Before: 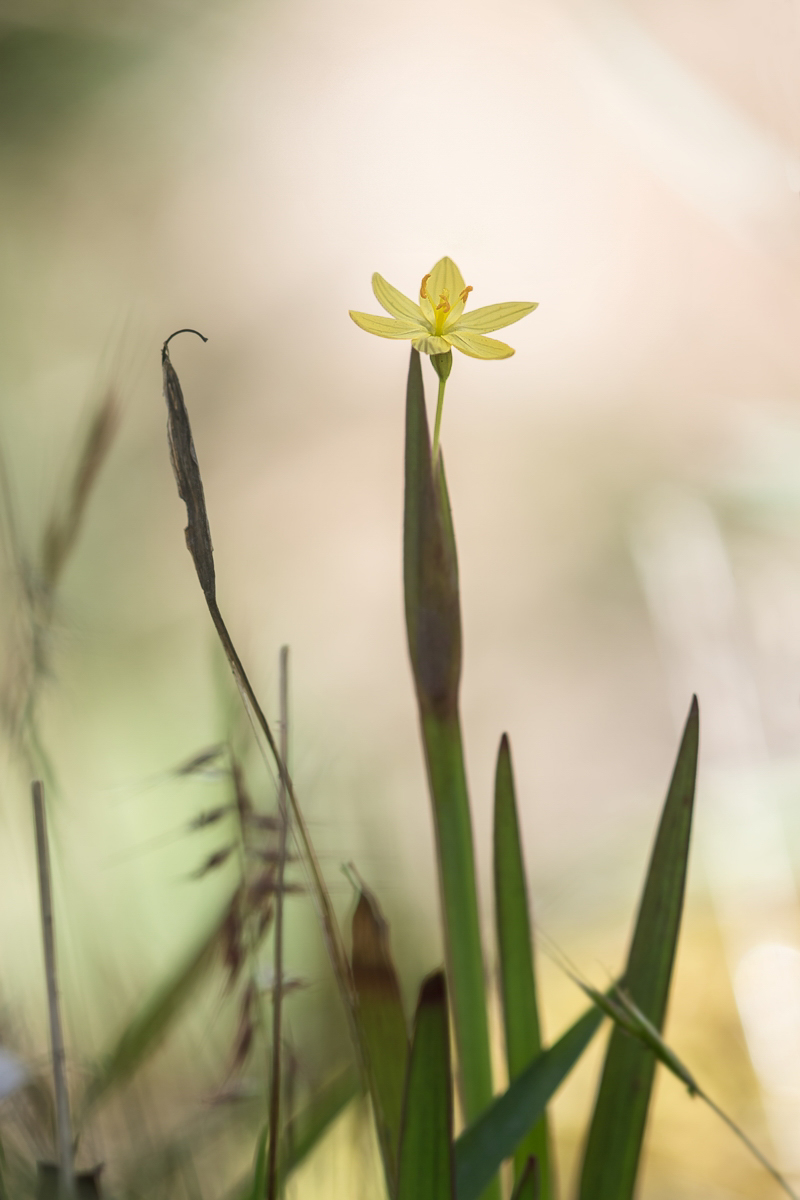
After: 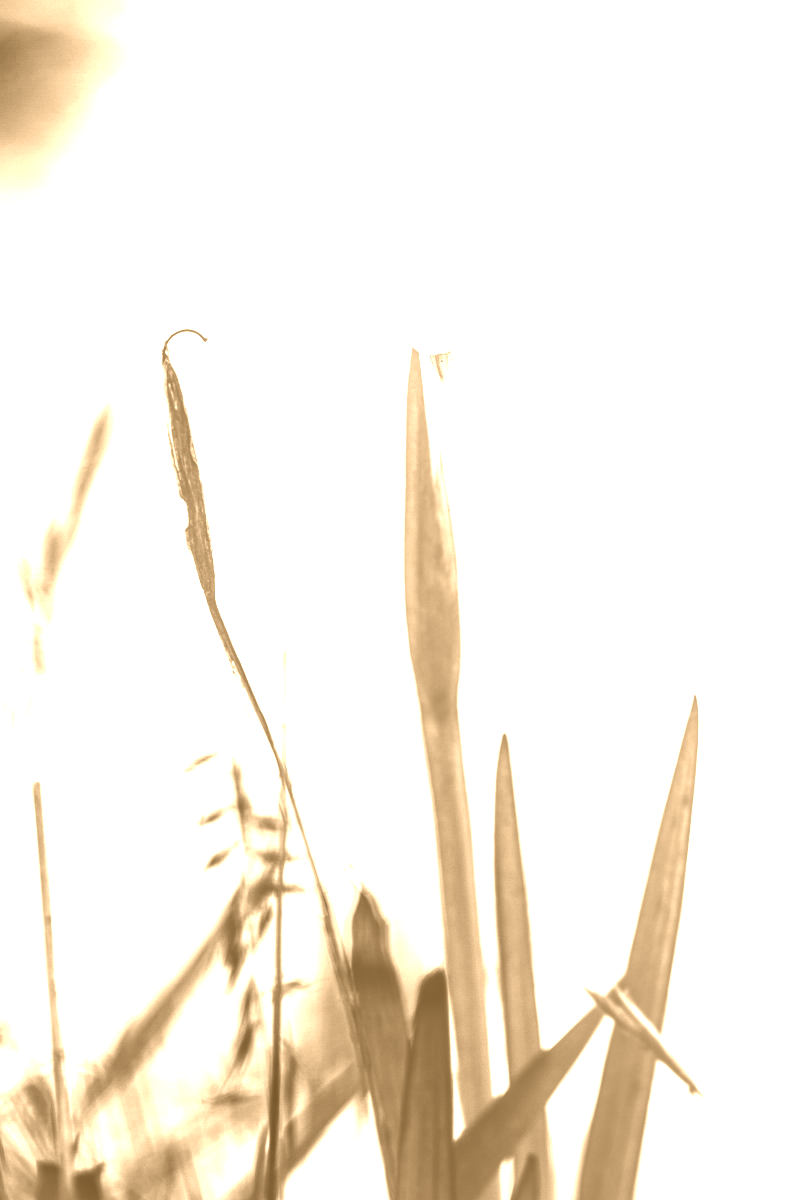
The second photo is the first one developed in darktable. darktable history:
color correction: highlights a* 0.162, highlights b* 29.53, shadows a* -0.162, shadows b* 21.09
tone equalizer: -8 EV -0.75 EV, -7 EV -0.7 EV, -6 EV -0.6 EV, -5 EV -0.4 EV, -3 EV 0.4 EV, -2 EV 0.6 EV, -1 EV 0.7 EV, +0 EV 0.75 EV, edges refinement/feathering 500, mask exposure compensation -1.57 EV, preserve details no
colorize: hue 28.8°, source mix 100%
local contrast: on, module defaults
exposure: black level correction 0, exposure 1 EV, compensate exposure bias true, compensate highlight preservation false
contrast brightness saturation: contrast 0.09, brightness -0.59, saturation 0.17
levels: levels [0, 0.476, 0.951]
